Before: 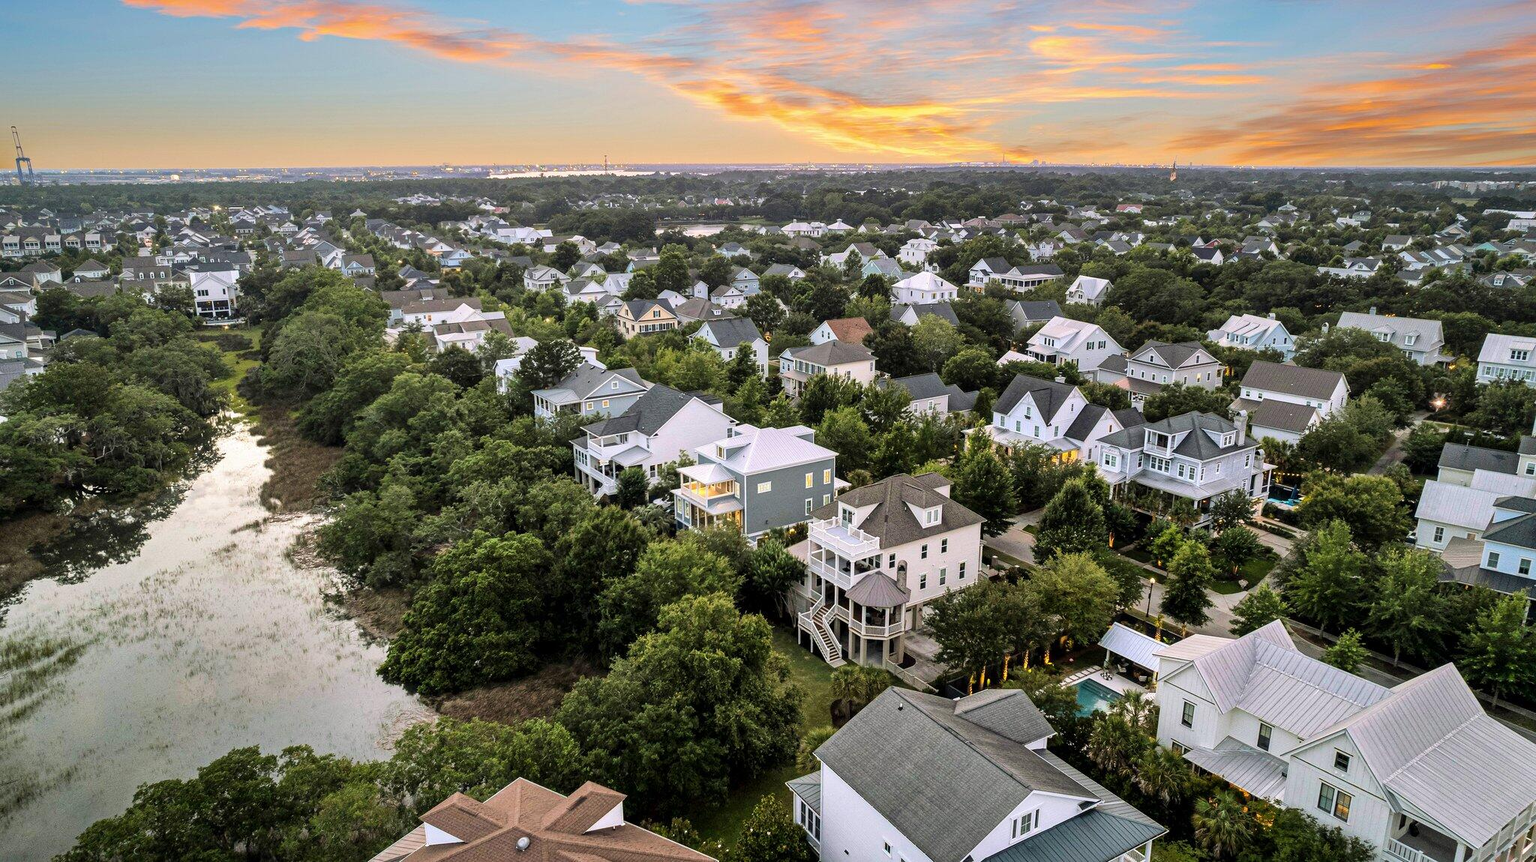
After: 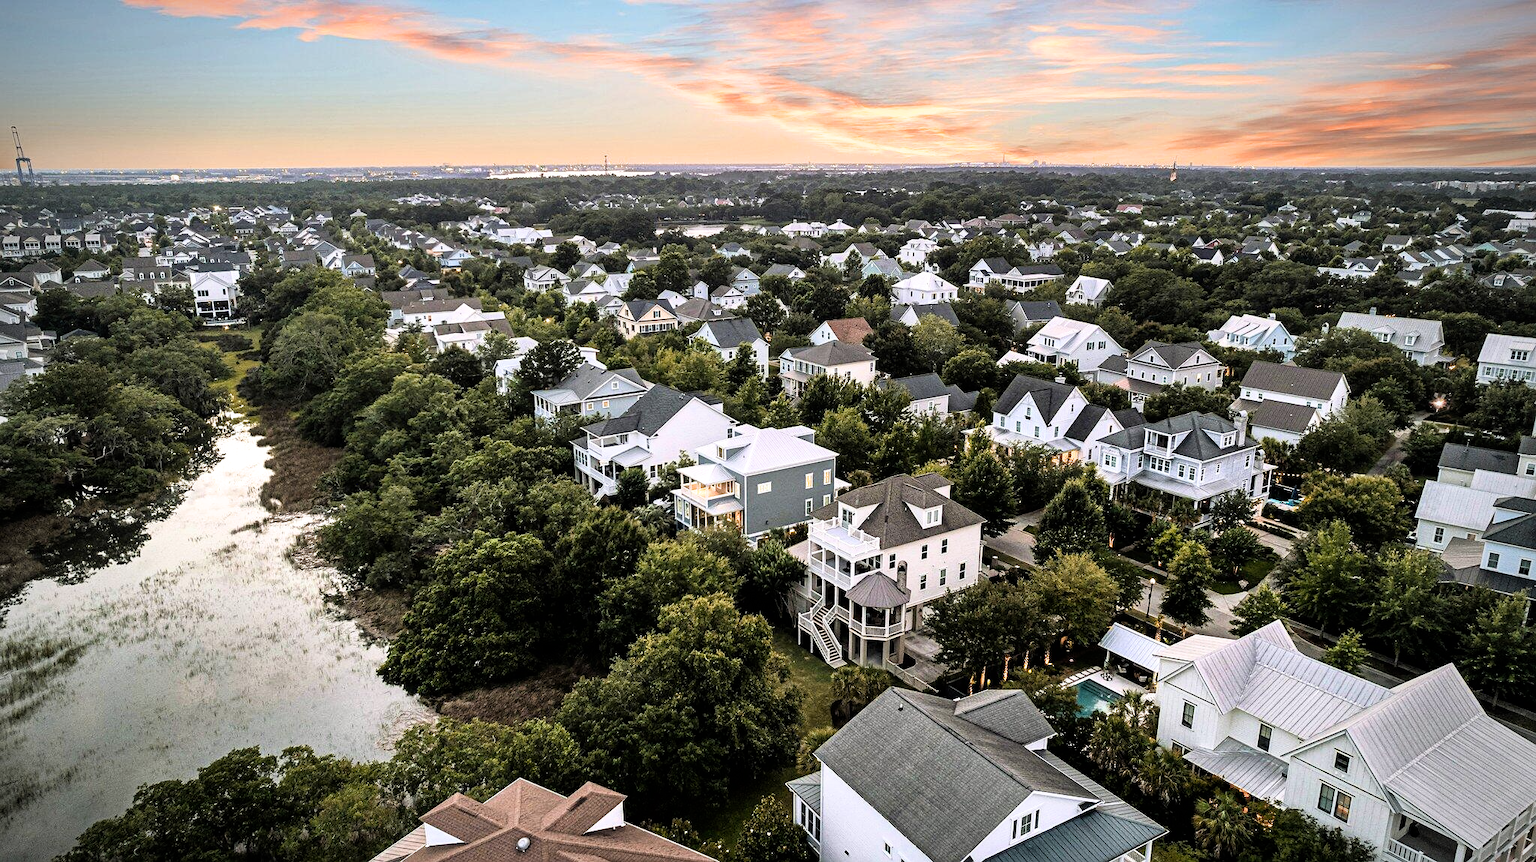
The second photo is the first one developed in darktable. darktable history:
color zones: curves: ch1 [(0, 0.469) (0.072, 0.457) (0.243, 0.494) (0.429, 0.5) (0.571, 0.5) (0.714, 0.5) (0.857, 0.5) (1, 0.469)]; ch2 [(0, 0.499) (0.143, 0.467) (0.242, 0.436) (0.429, 0.493) (0.571, 0.5) (0.714, 0.5) (0.857, 0.5) (1, 0.499)]
filmic rgb: black relative exposure -9.11 EV, white relative exposure 2.31 EV, hardness 7.41
vignetting: on, module defaults
sharpen: amount 0.202
